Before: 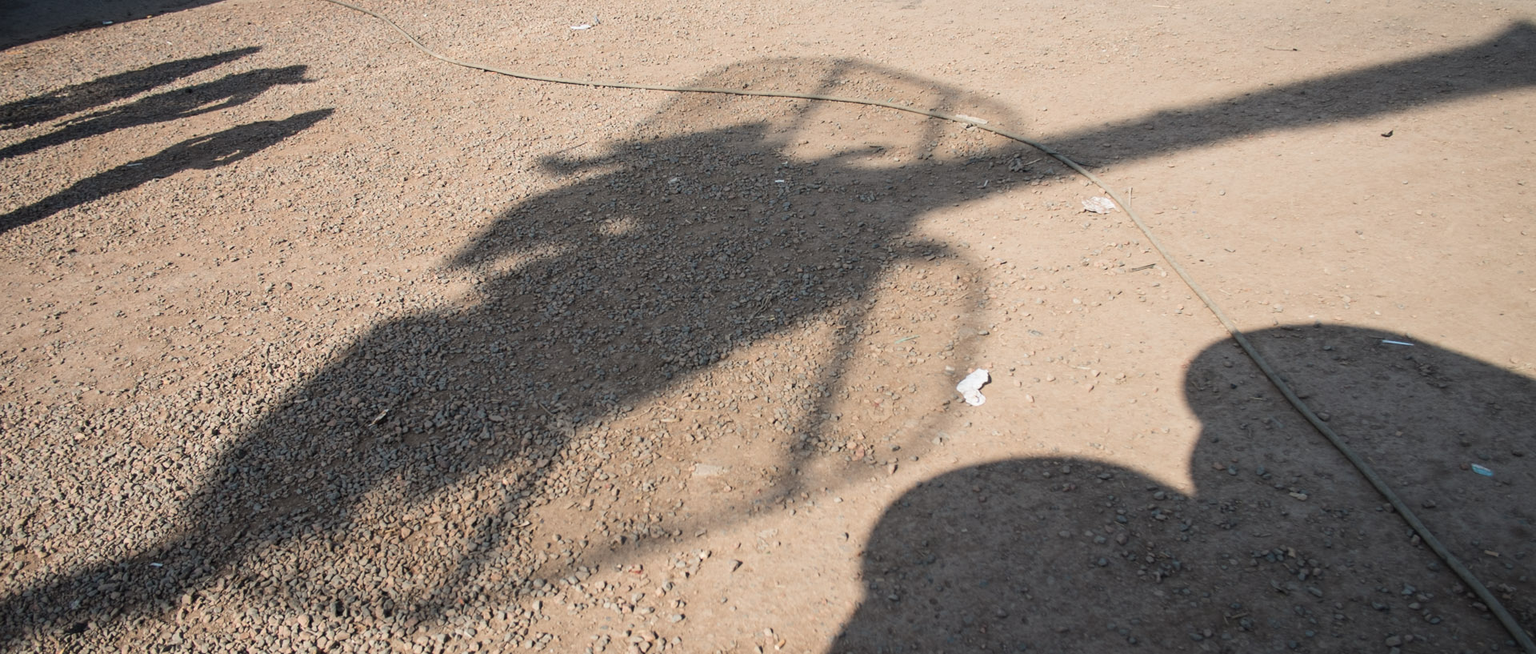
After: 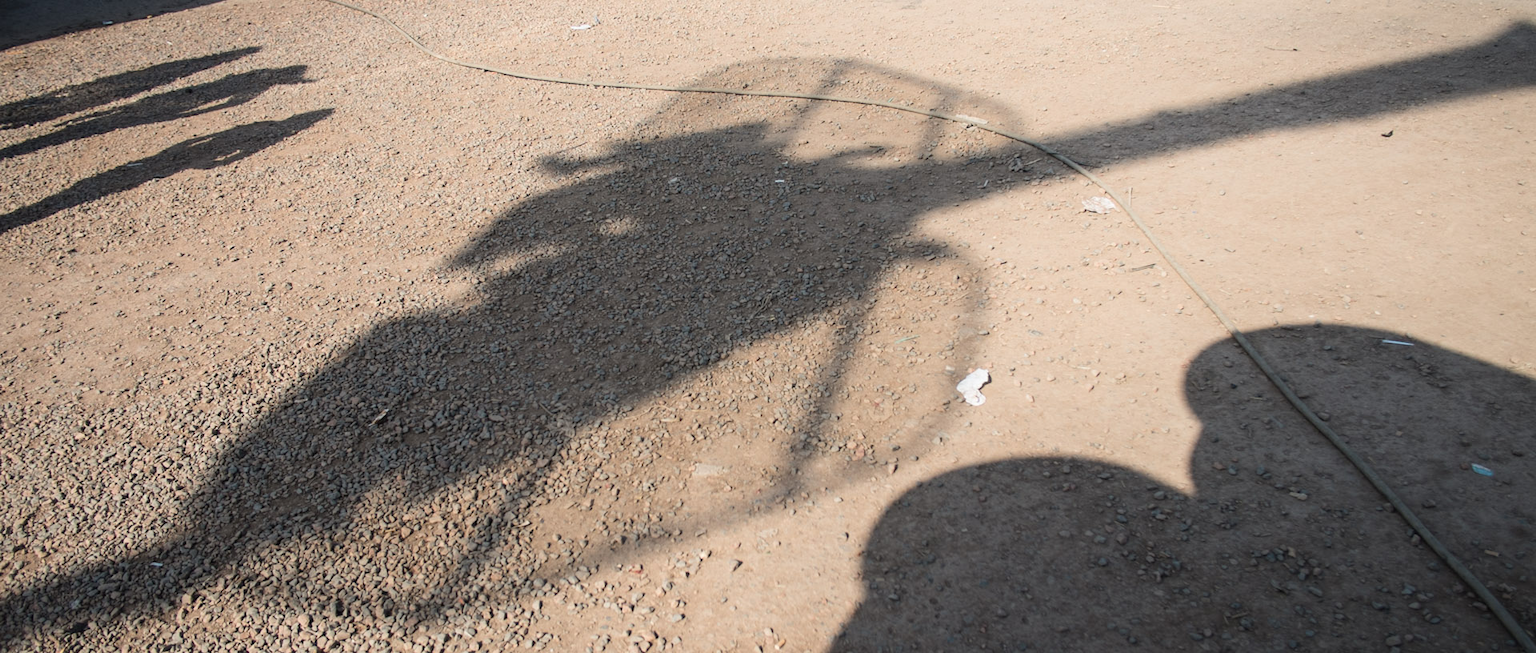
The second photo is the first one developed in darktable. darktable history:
shadows and highlights: shadows -24.71, highlights 48.82, soften with gaussian
